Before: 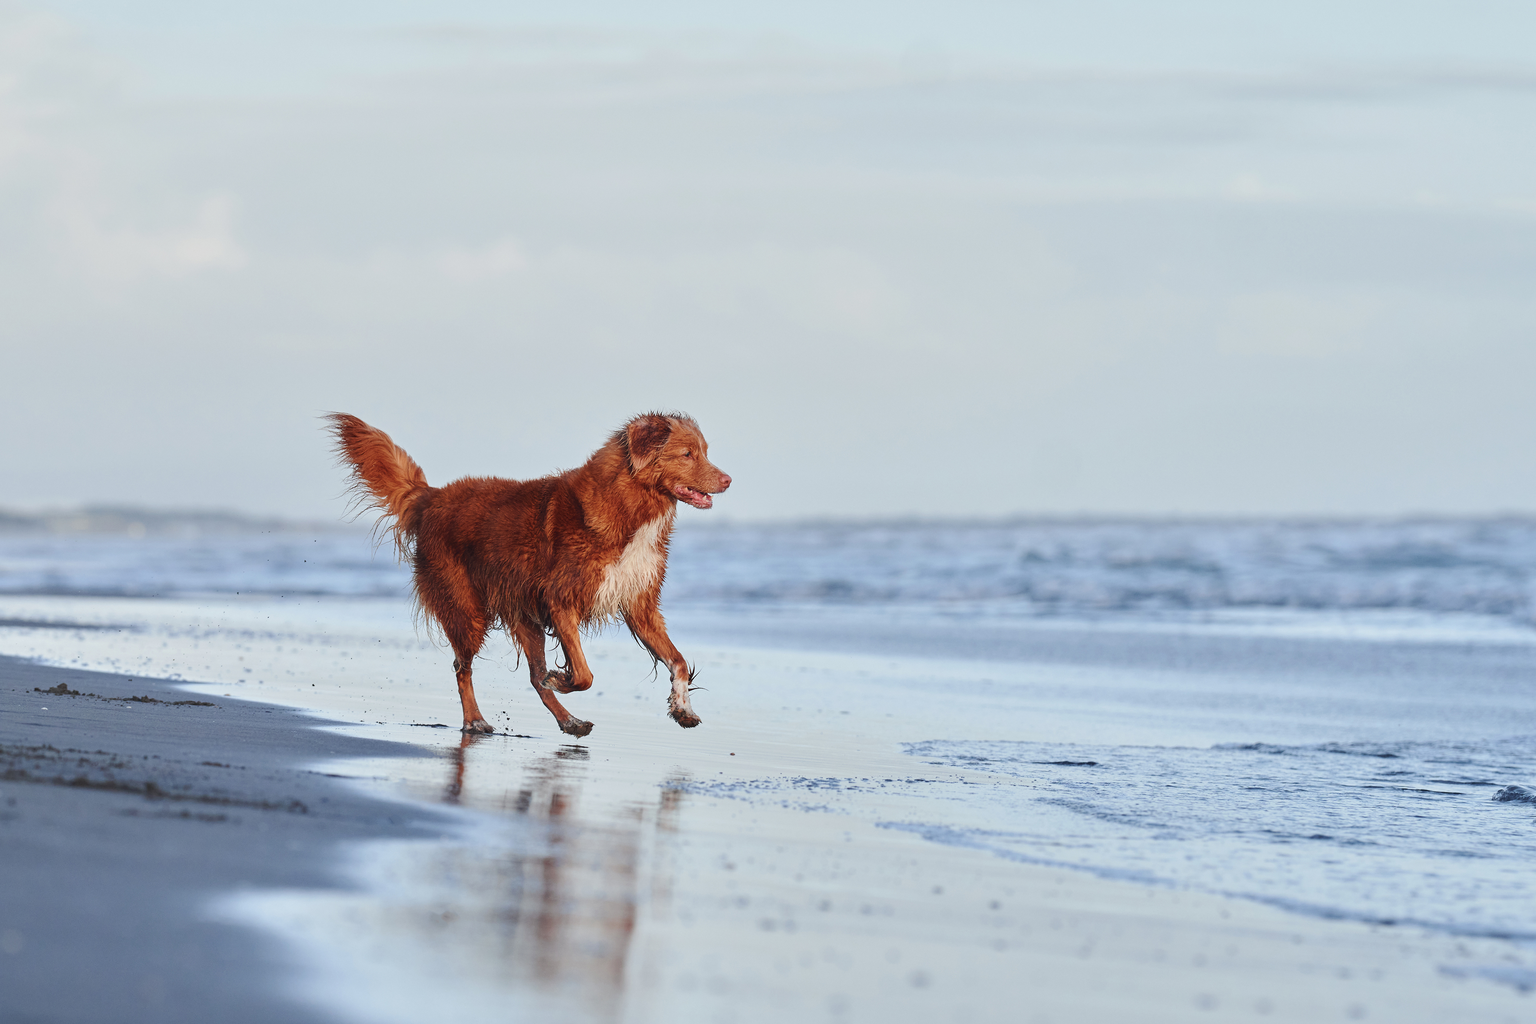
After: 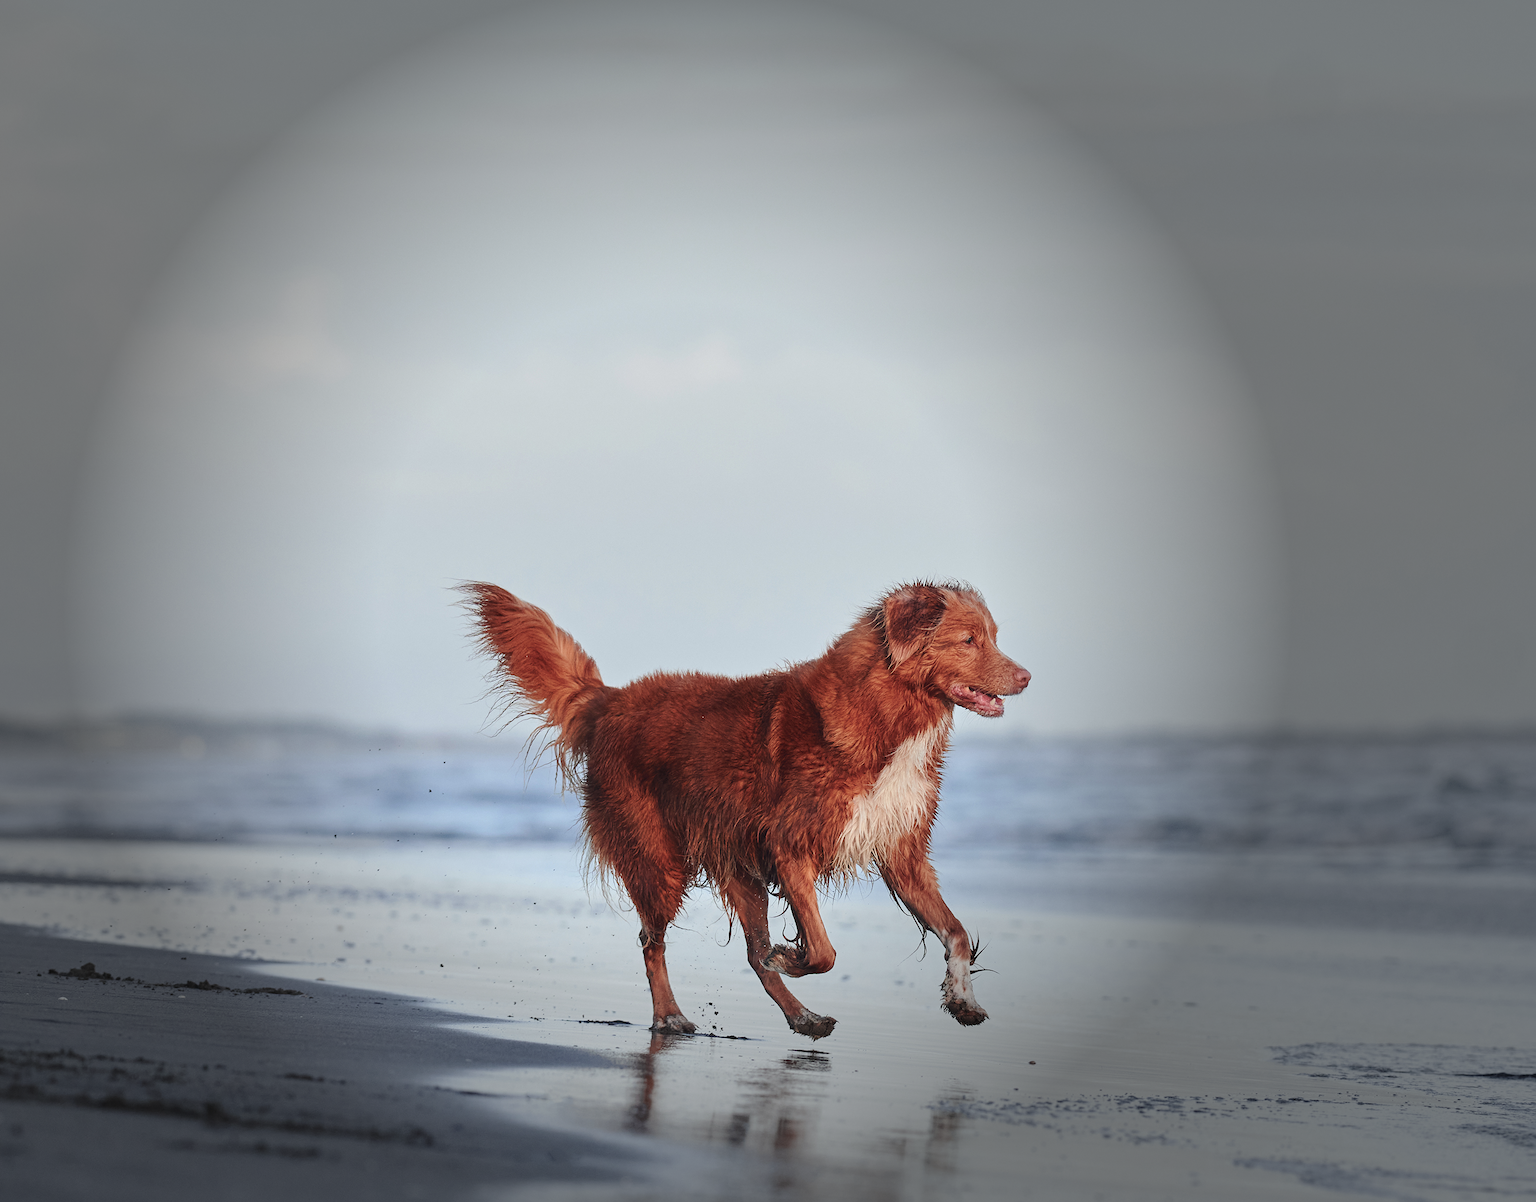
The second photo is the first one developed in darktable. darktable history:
crop: right 29.015%, bottom 16.621%
color zones: curves: ch1 [(0, 0.469) (0.072, 0.457) (0.243, 0.494) (0.429, 0.5) (0.571, 0.5) (0.714, 0.5) (0.857, 0.5) (1, 0.469)]; ch2 [(0, 0.499) (0.143, 0.467) (0.242, 0.436) (0.429, 0.493) (0.571, 0.5) (0.714, 0.5) (0.857, 0.5) (1, 0.499)]
vignetting: fall-off start 39.24%, fall-off radius 40.79%, brightness -0.723, saturation -0.486, center (-0.118, -0.005)
